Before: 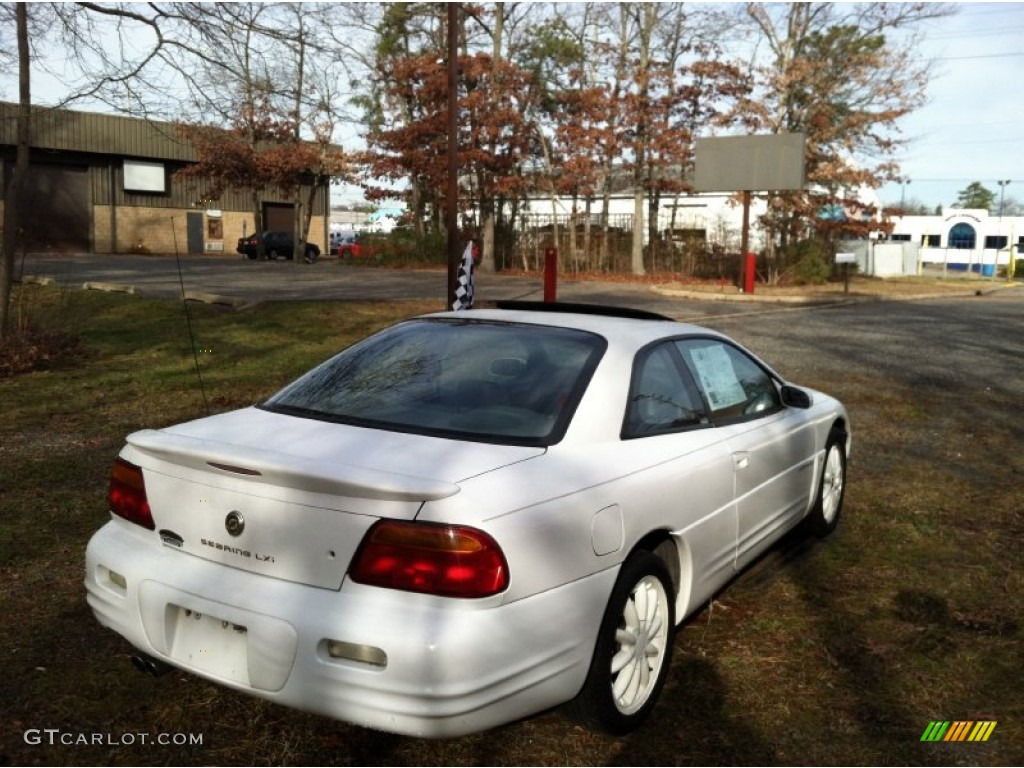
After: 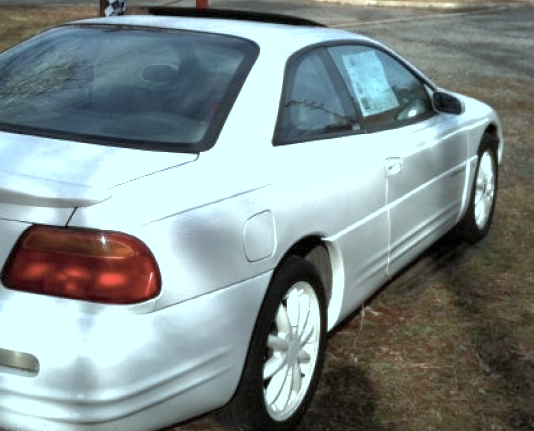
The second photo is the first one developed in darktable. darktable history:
crop: left 34.049%, top 38.35%, right 13.73%, bottom 5.43%
shadows and highlights: on, module defaults
color correction: highlights a* -12.85, highlights b* -17.82, saturation 0.708
exposure: exposure 0.74 EV, compensate highlight preservation false
